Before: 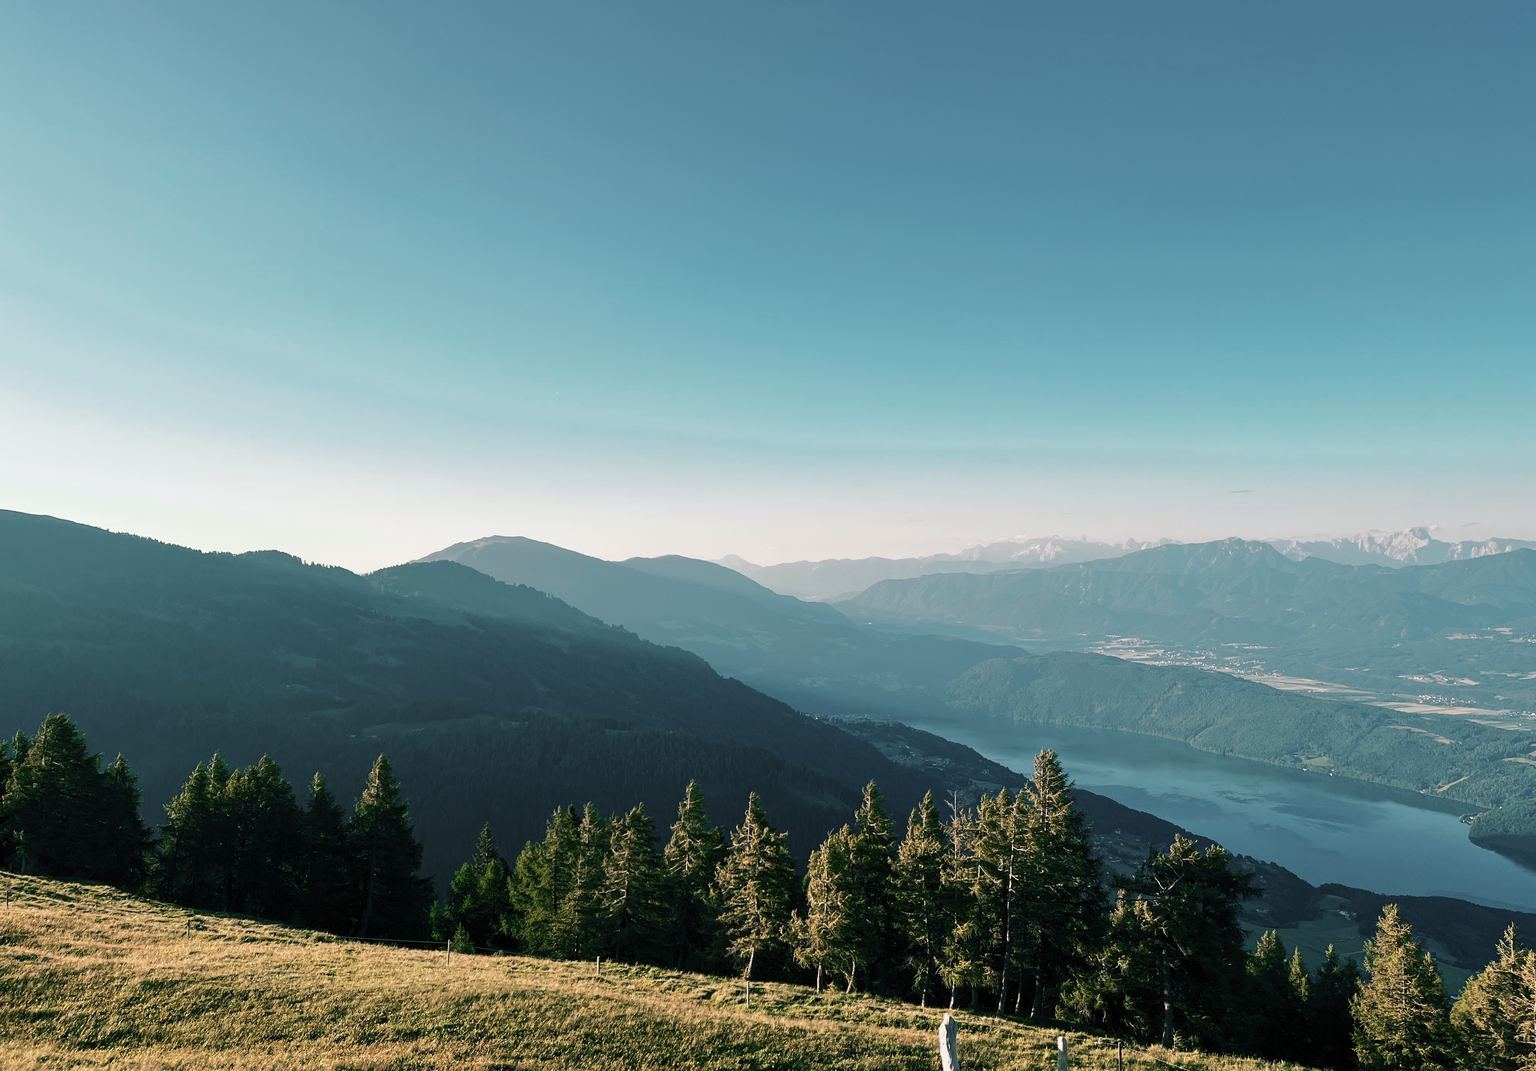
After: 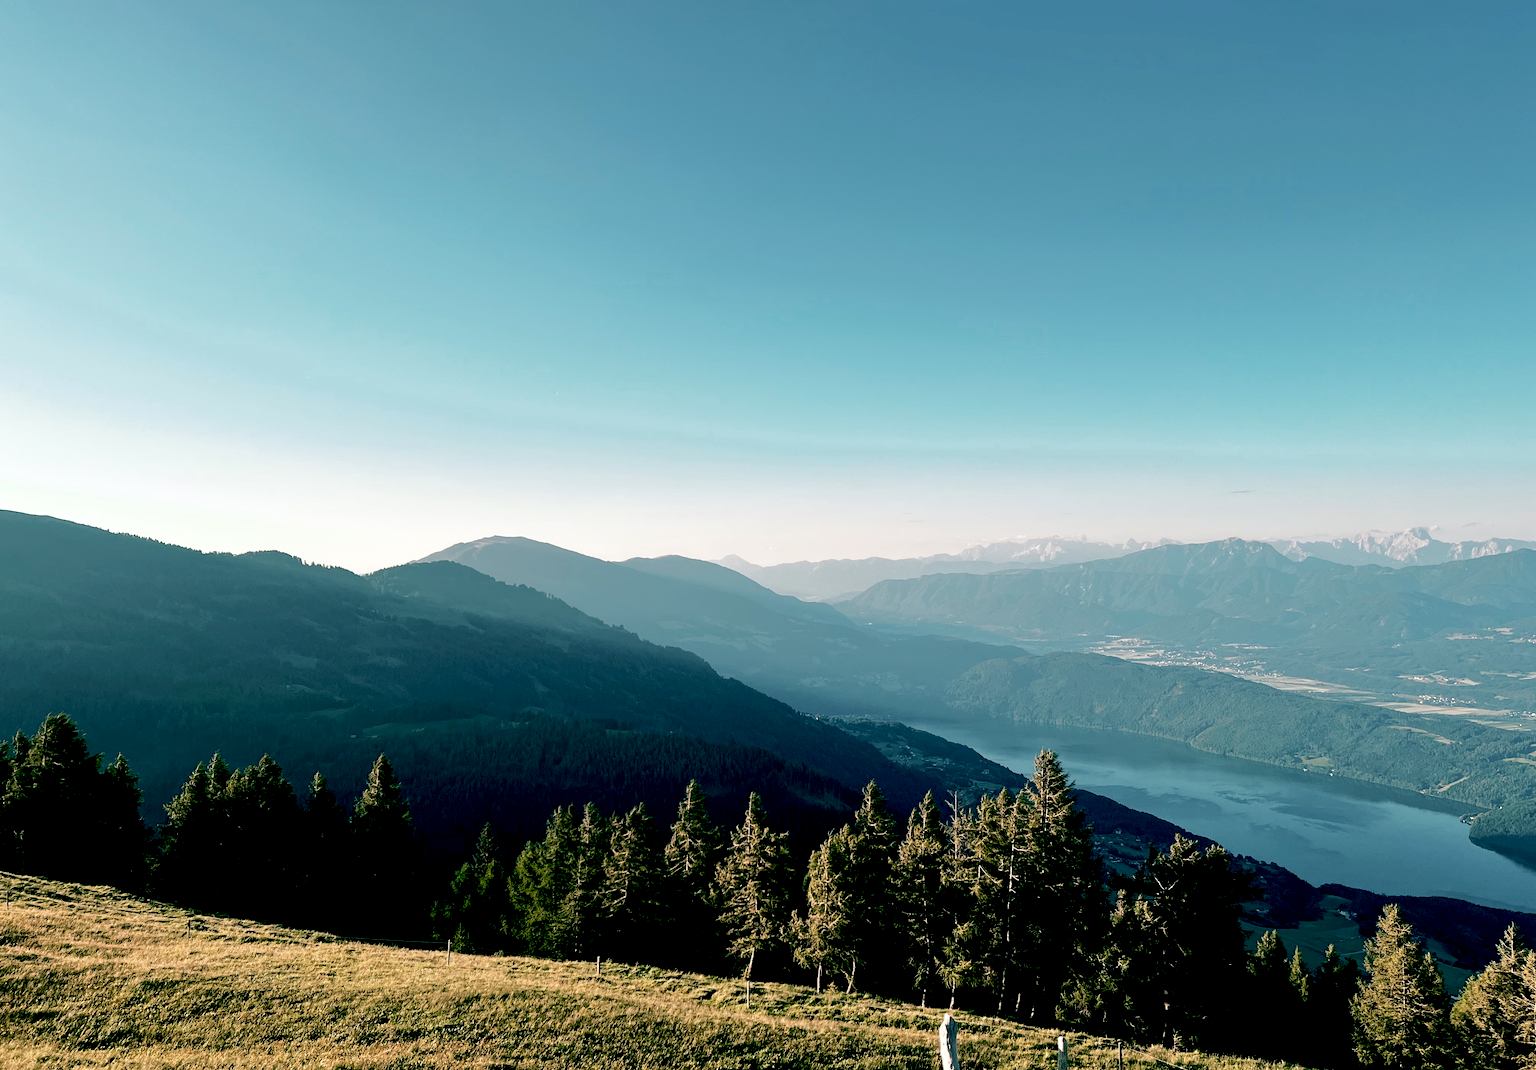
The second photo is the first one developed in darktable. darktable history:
color zones: curves: ch0 [(0.068, 0.464) (0.25, 0.5) (0.48, 0.508) (0.75, 0.536) (0.886, 0.476) (0.967, 0.456)]; ch1 [(0.066, 0.456) (0.25, 0.5) (0.616, 0.508) (0.746, 0.56) (0.934, 0.444)]
exposure: black level correction 0.024, exposure 0.185 EV, compensate highlight preservation false
